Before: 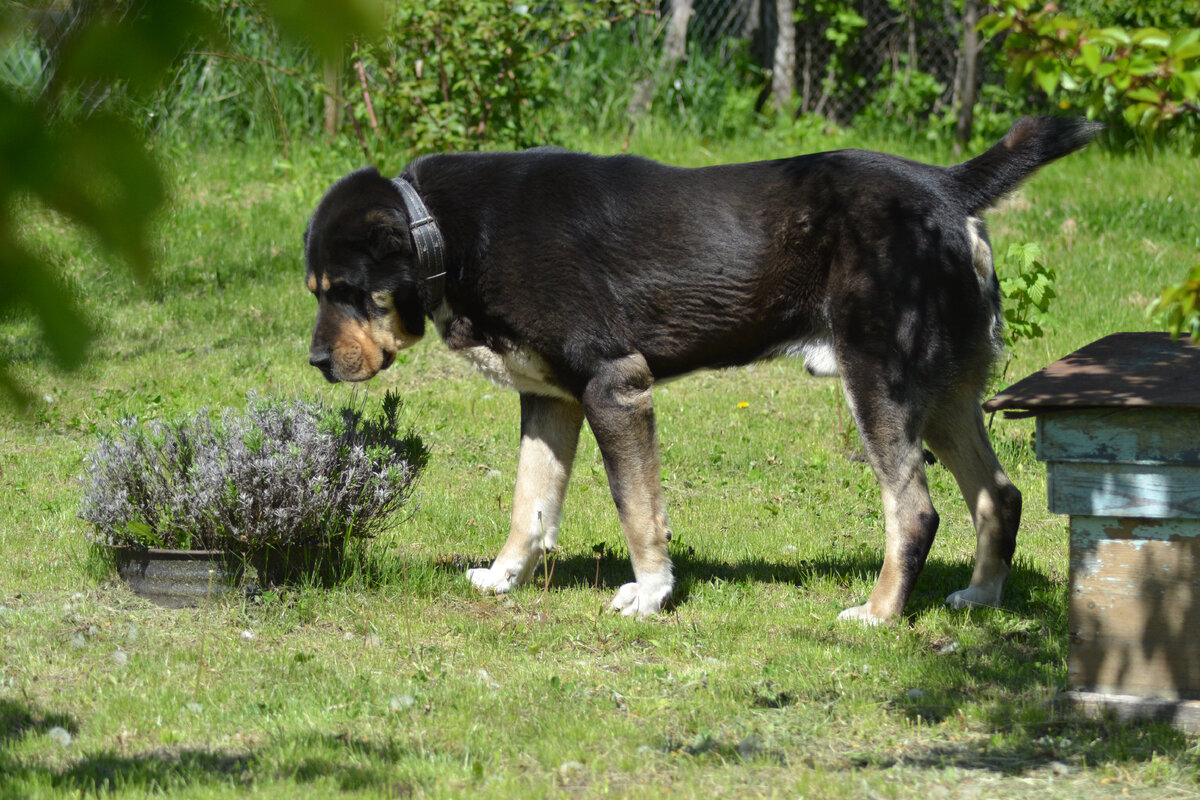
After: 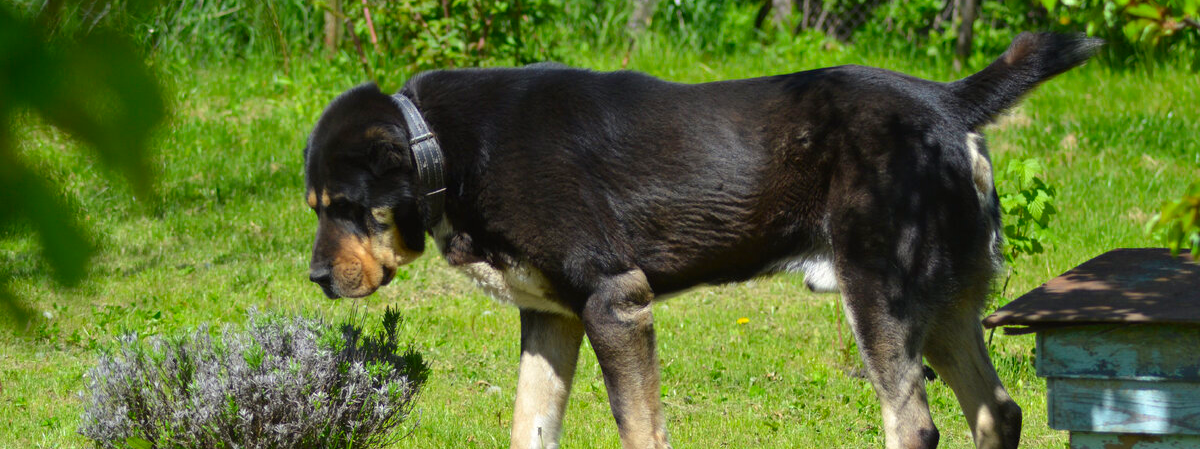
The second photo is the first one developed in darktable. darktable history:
color correction: highlights b* -0.022, saturation 1.36
crop and rotate: top 10.557%, bottom 33.282%
